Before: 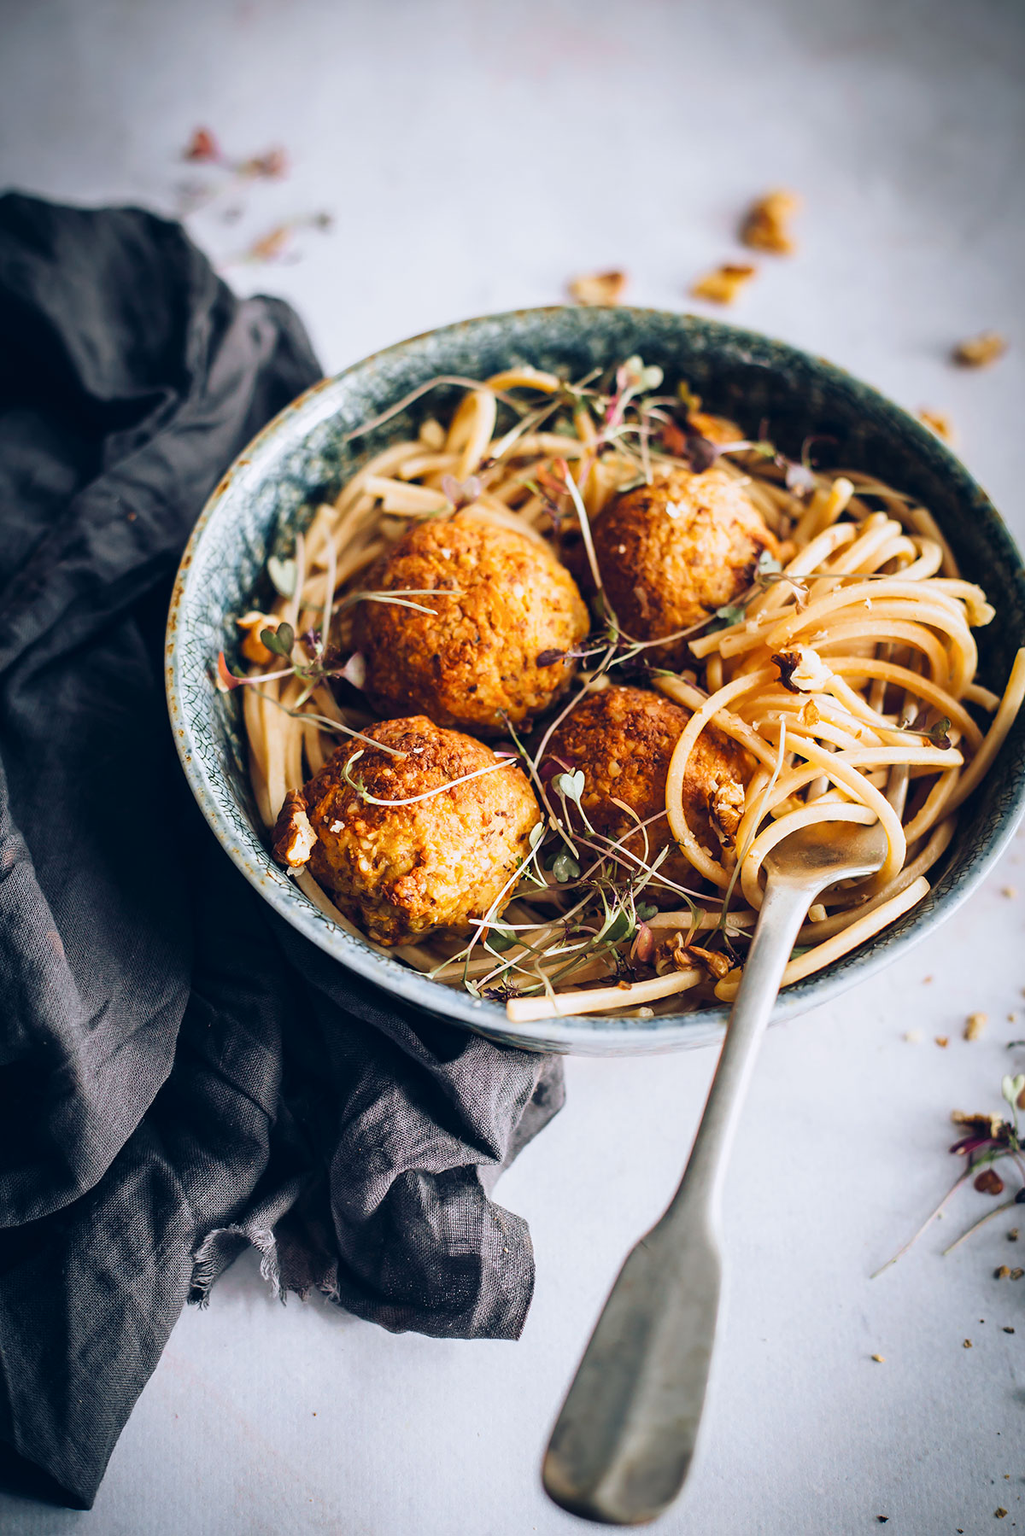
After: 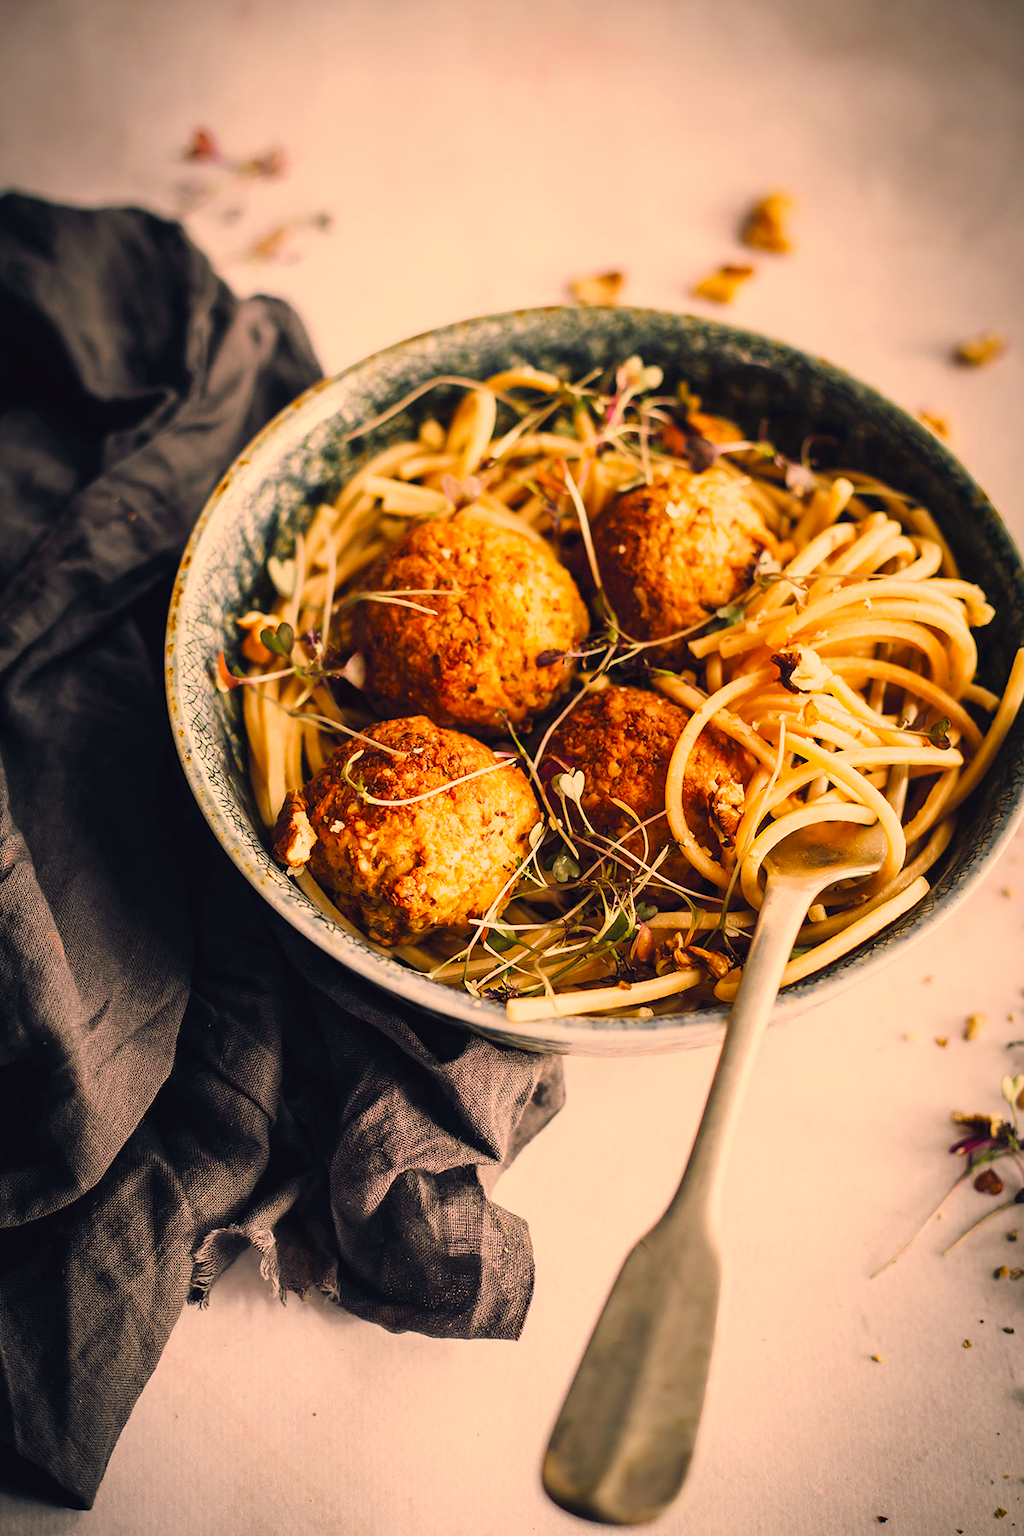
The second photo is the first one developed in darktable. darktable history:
color correction: highlights a* 18.58, highlights b* 34.86, shadows a* 1.46, shadows b* 6.09, saturation 1.03
